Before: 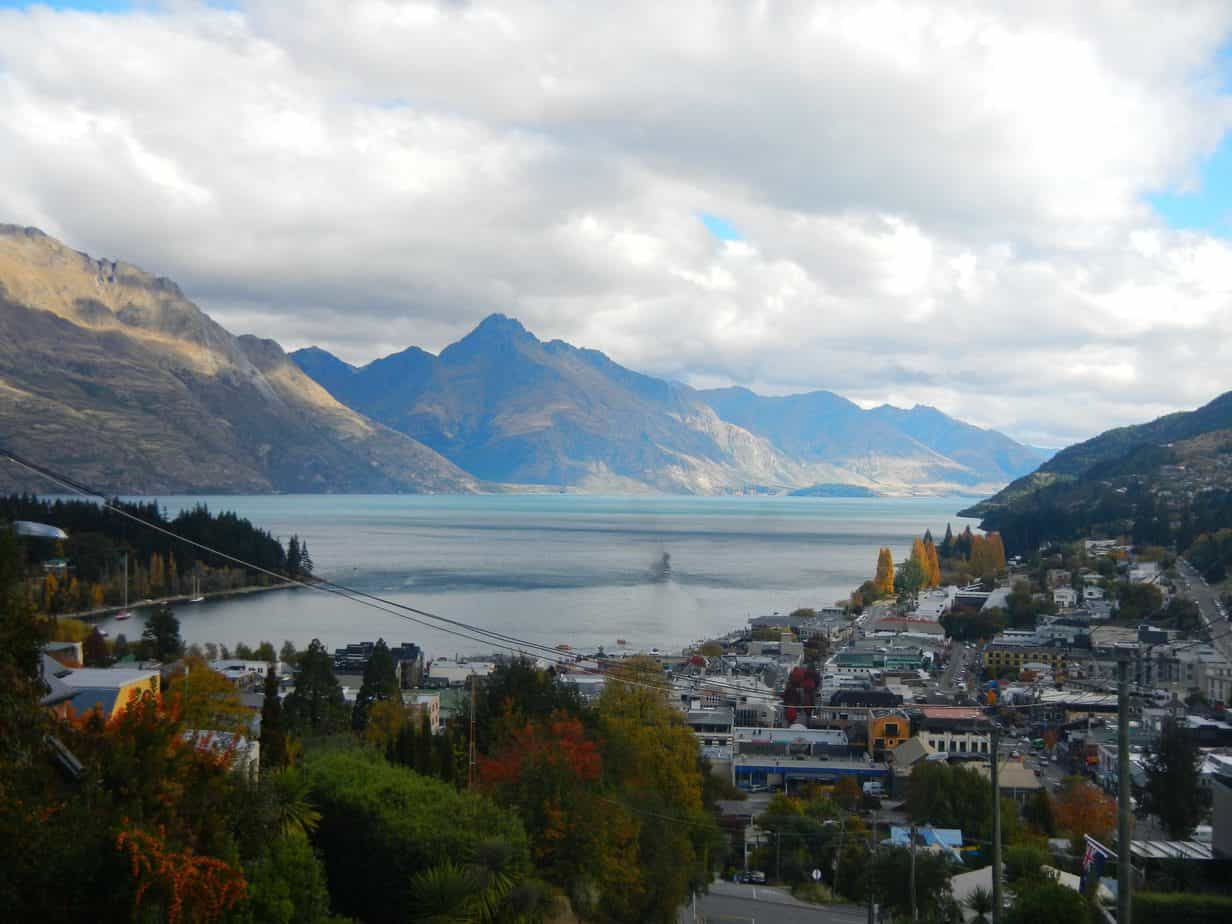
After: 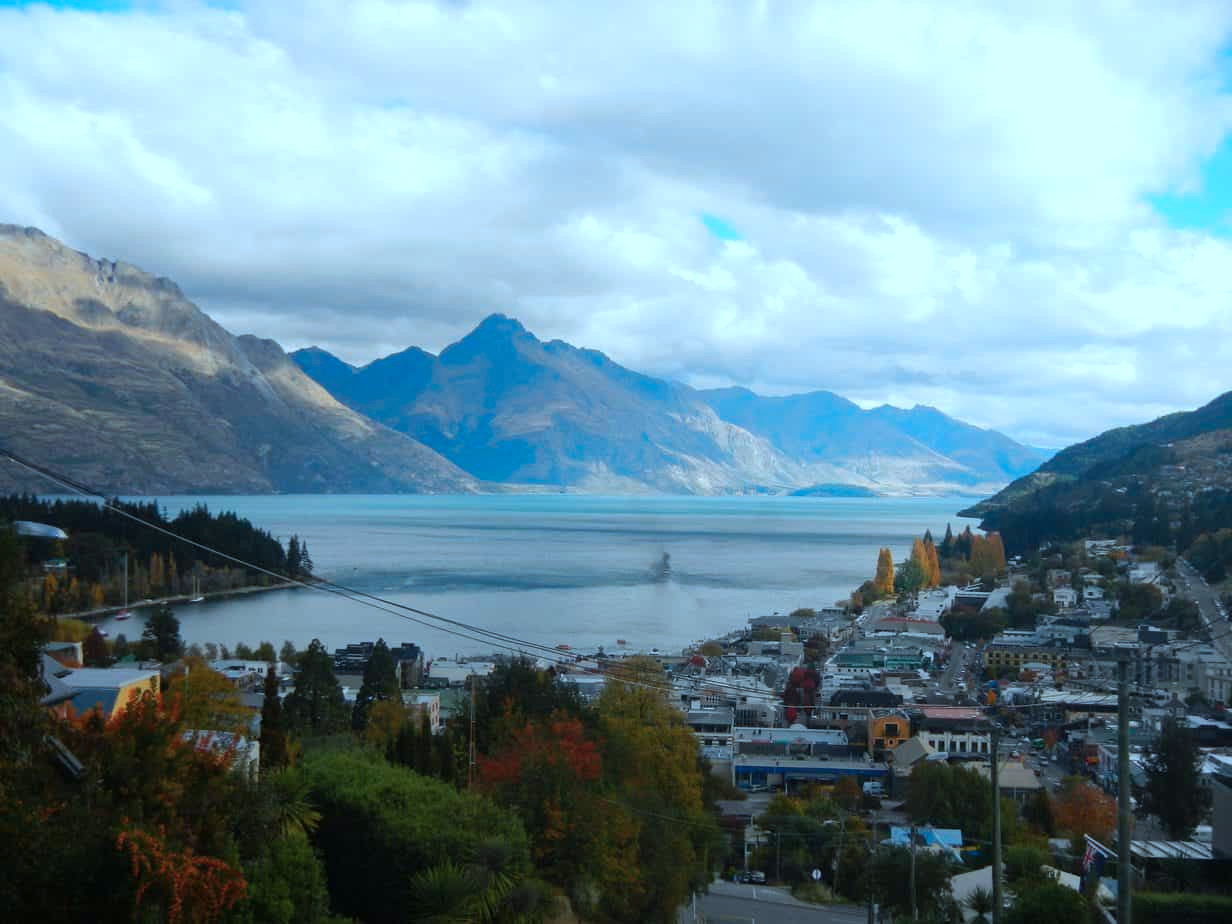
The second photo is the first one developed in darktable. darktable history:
color correction: highlights a* -9.73, highlights b* -21.22
rotate and perspective: automatic cropping off
